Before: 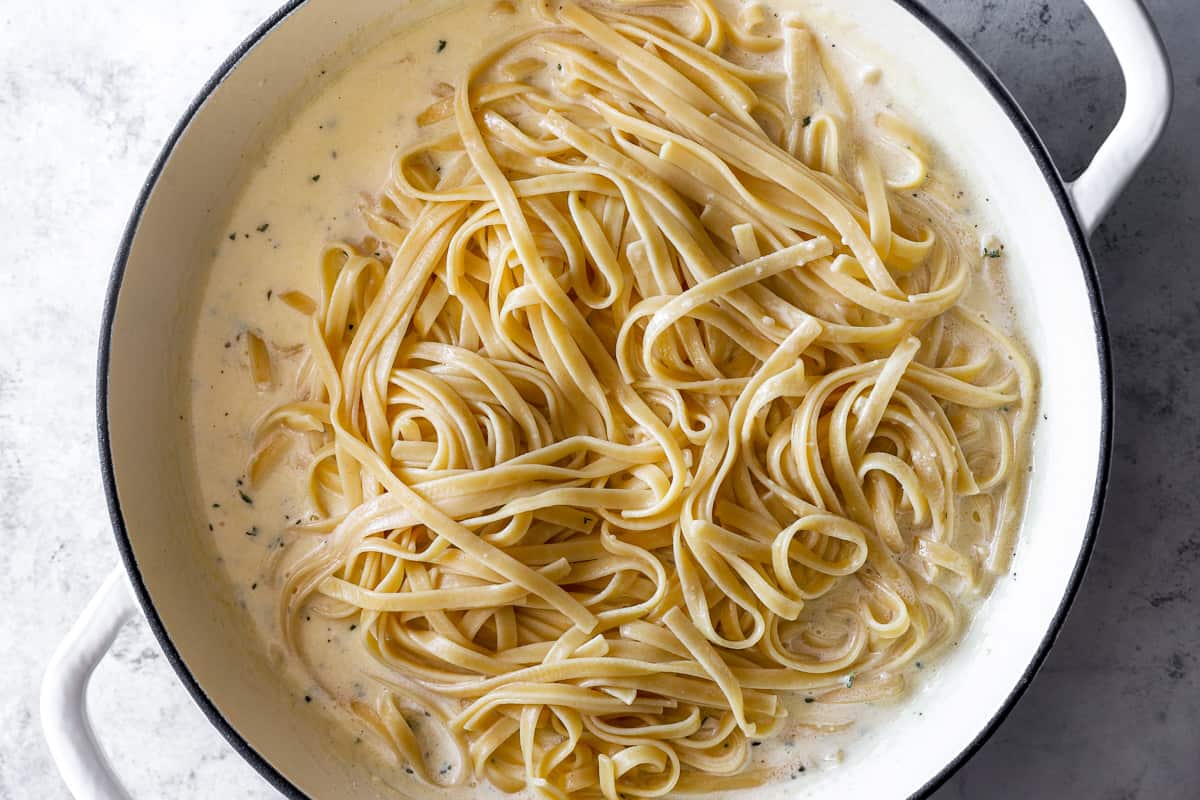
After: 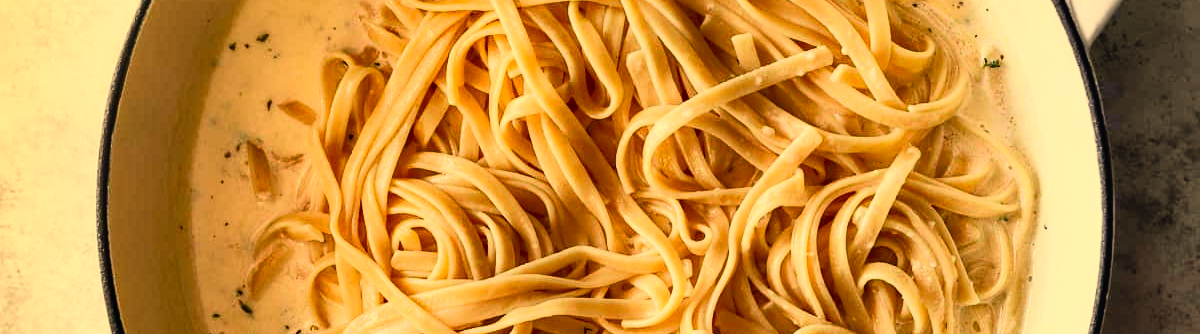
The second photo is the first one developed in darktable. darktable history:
shadows and highlights: shadows 60, highlights -60.23, soften with gaussian
crop and rotate: top 23.84%, bottom 34.294%
white balance: red 1.138, green 0.996, blue 0.812
tone curve: curves: ch0 [(0, 0.014) (0.17, 0.099) (0.392, 0.438) (0.725, 0.828) (0.872, 0.918) (1, 0.981)]; ch1 [(0, 0) (0.402, 0.36) (0.488, 0.466) (0.5, 0.499) (0.515, 0.515) (0.574, 0.595) (0.619, 0.65) (0.701, 0.725) (1, 1)]; ch2 [(0, 0) (0.432, 0.422) (0.486, 0.49) (0.503, 0.503) (0.523, 0.554) (0.562, 0.606) (0.644, 0.694) (0.717, 0.753) (1, 0.991)], color space Lab, independent channels
